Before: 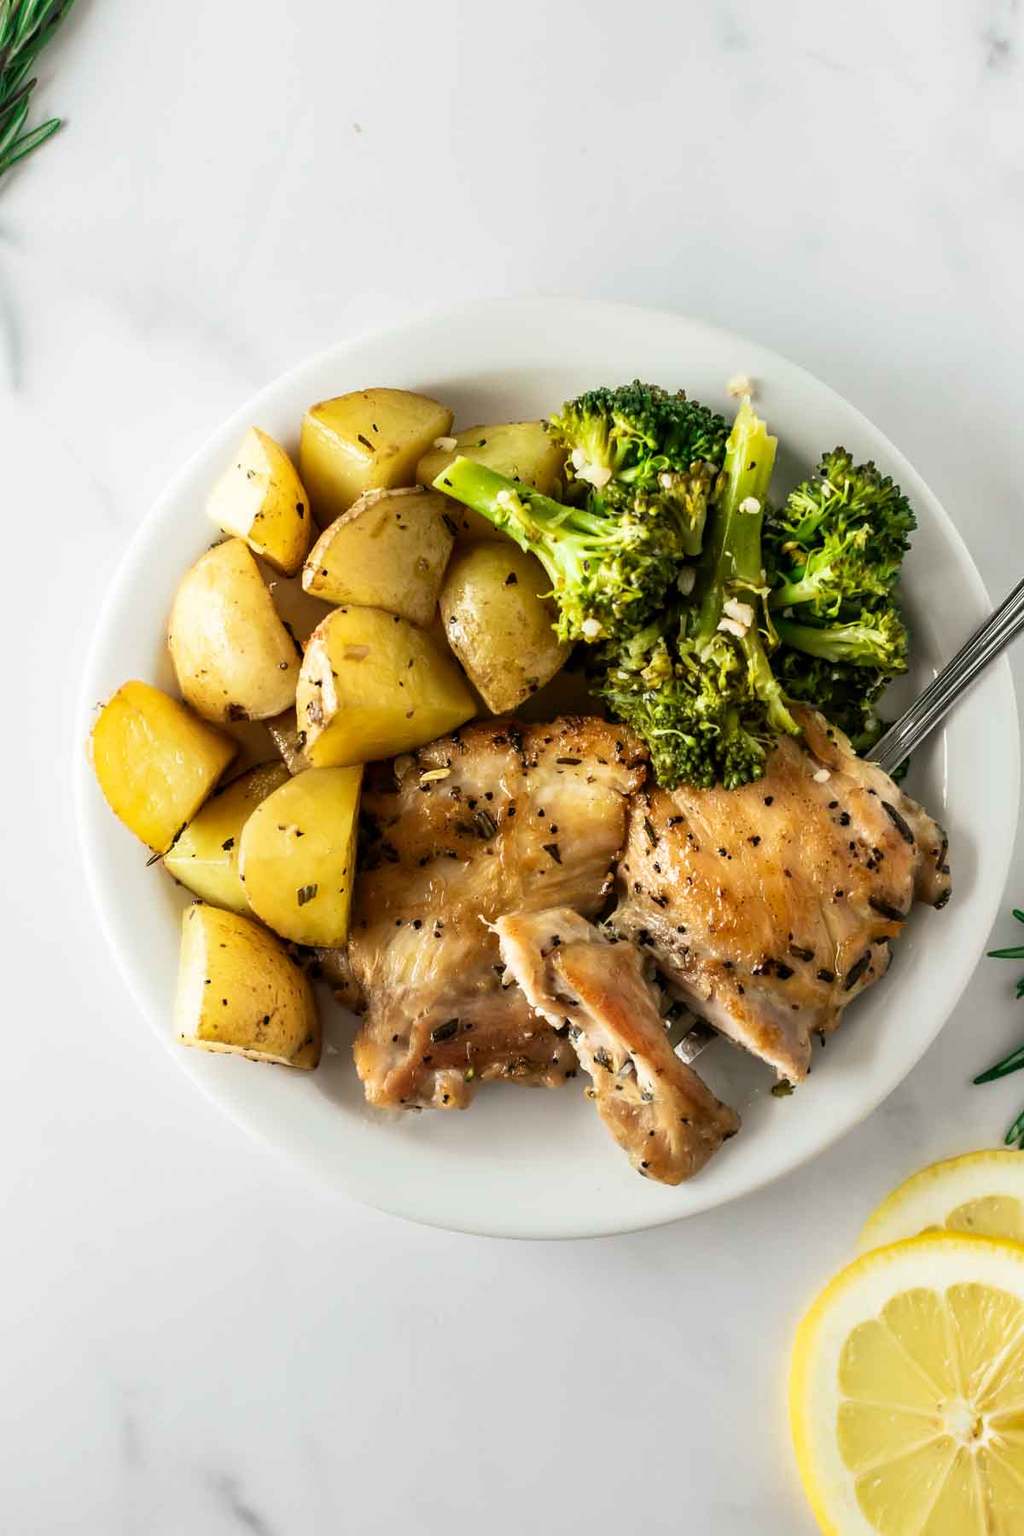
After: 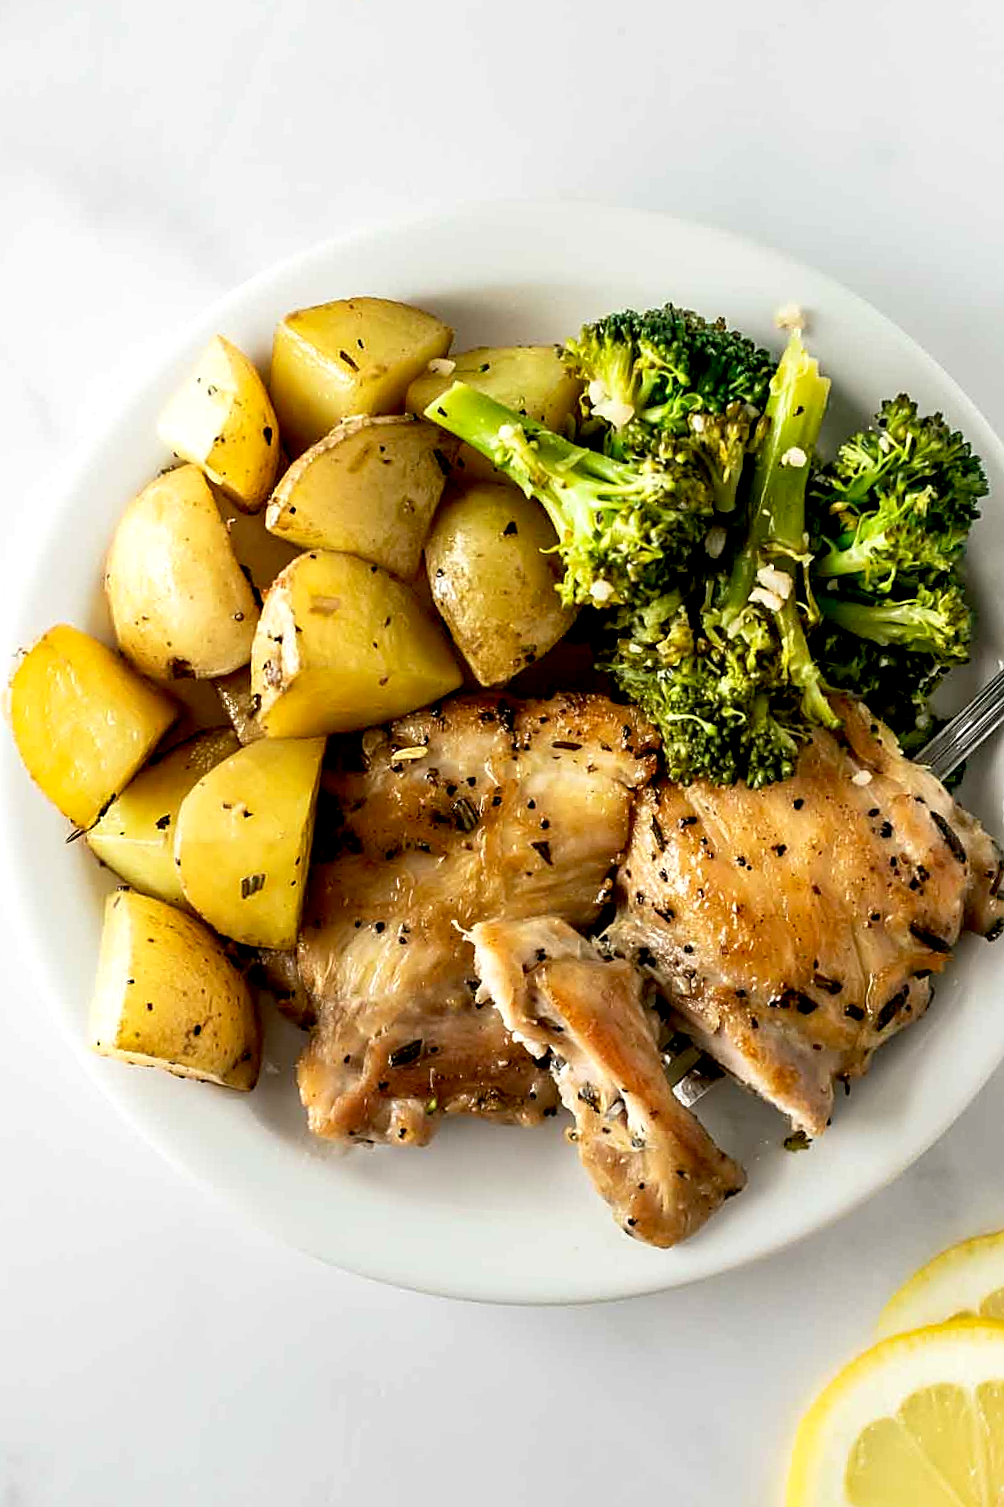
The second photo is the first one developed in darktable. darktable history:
crop and rotate: angle -2.96°, left 5.16%, top 5.179%, right 4.764%, bottom 4.664%
sharpen: on, module defaults
exposure: black level correction 0.01, exposure 0.117 EV, compensate exposure bias true, compensate highlight preservation false
